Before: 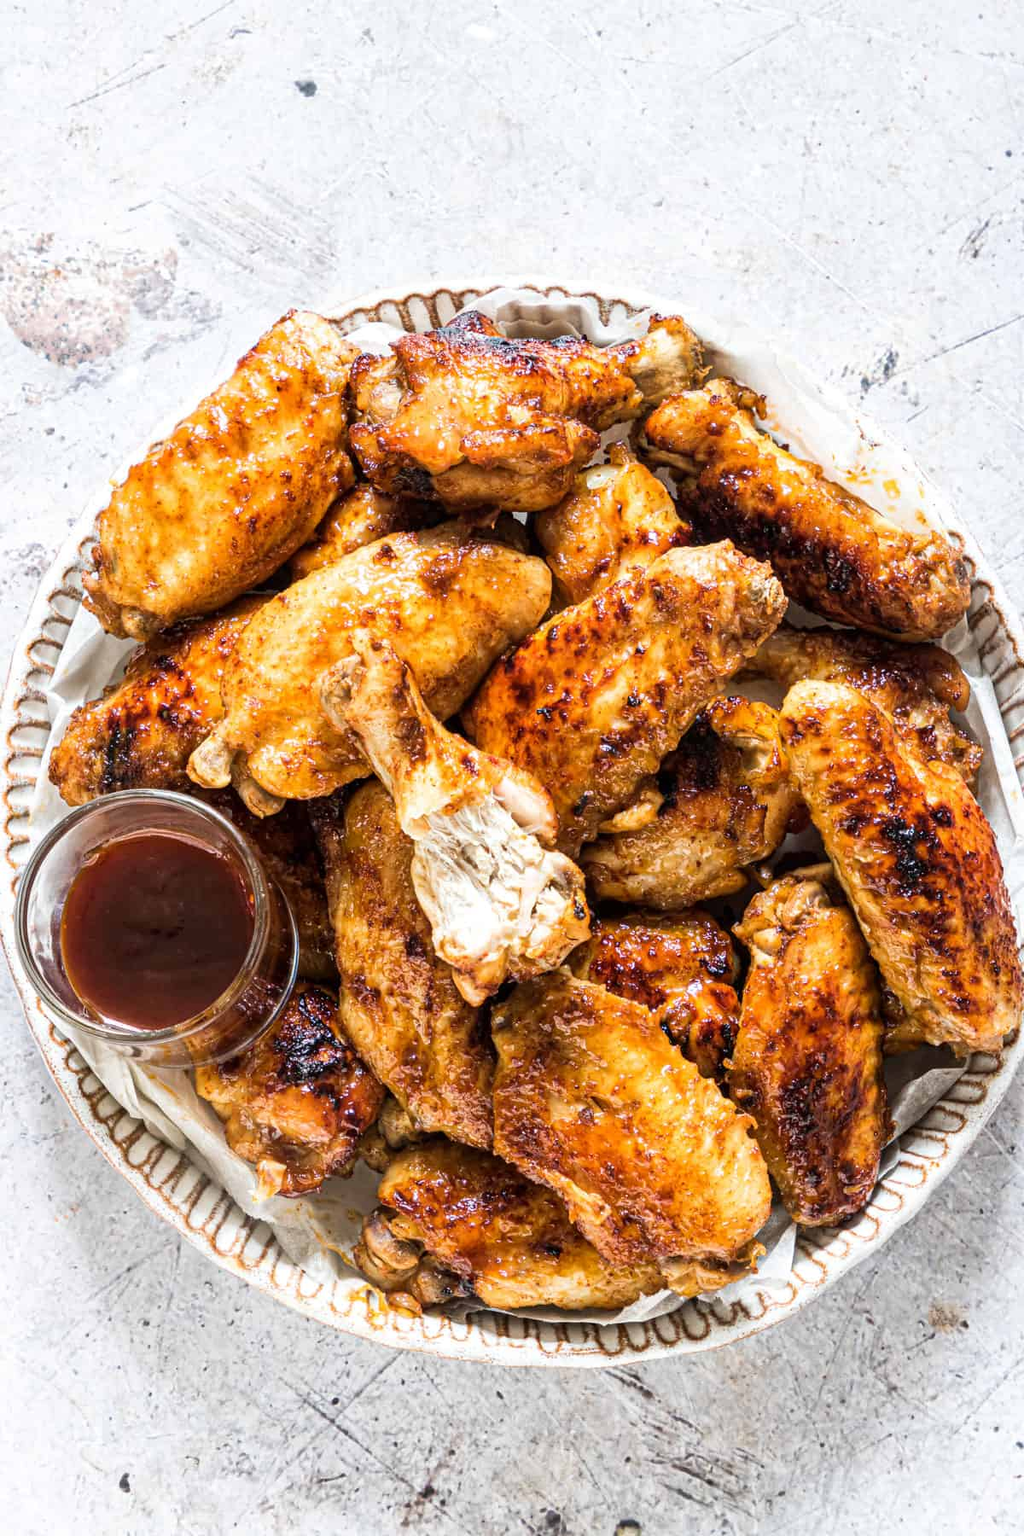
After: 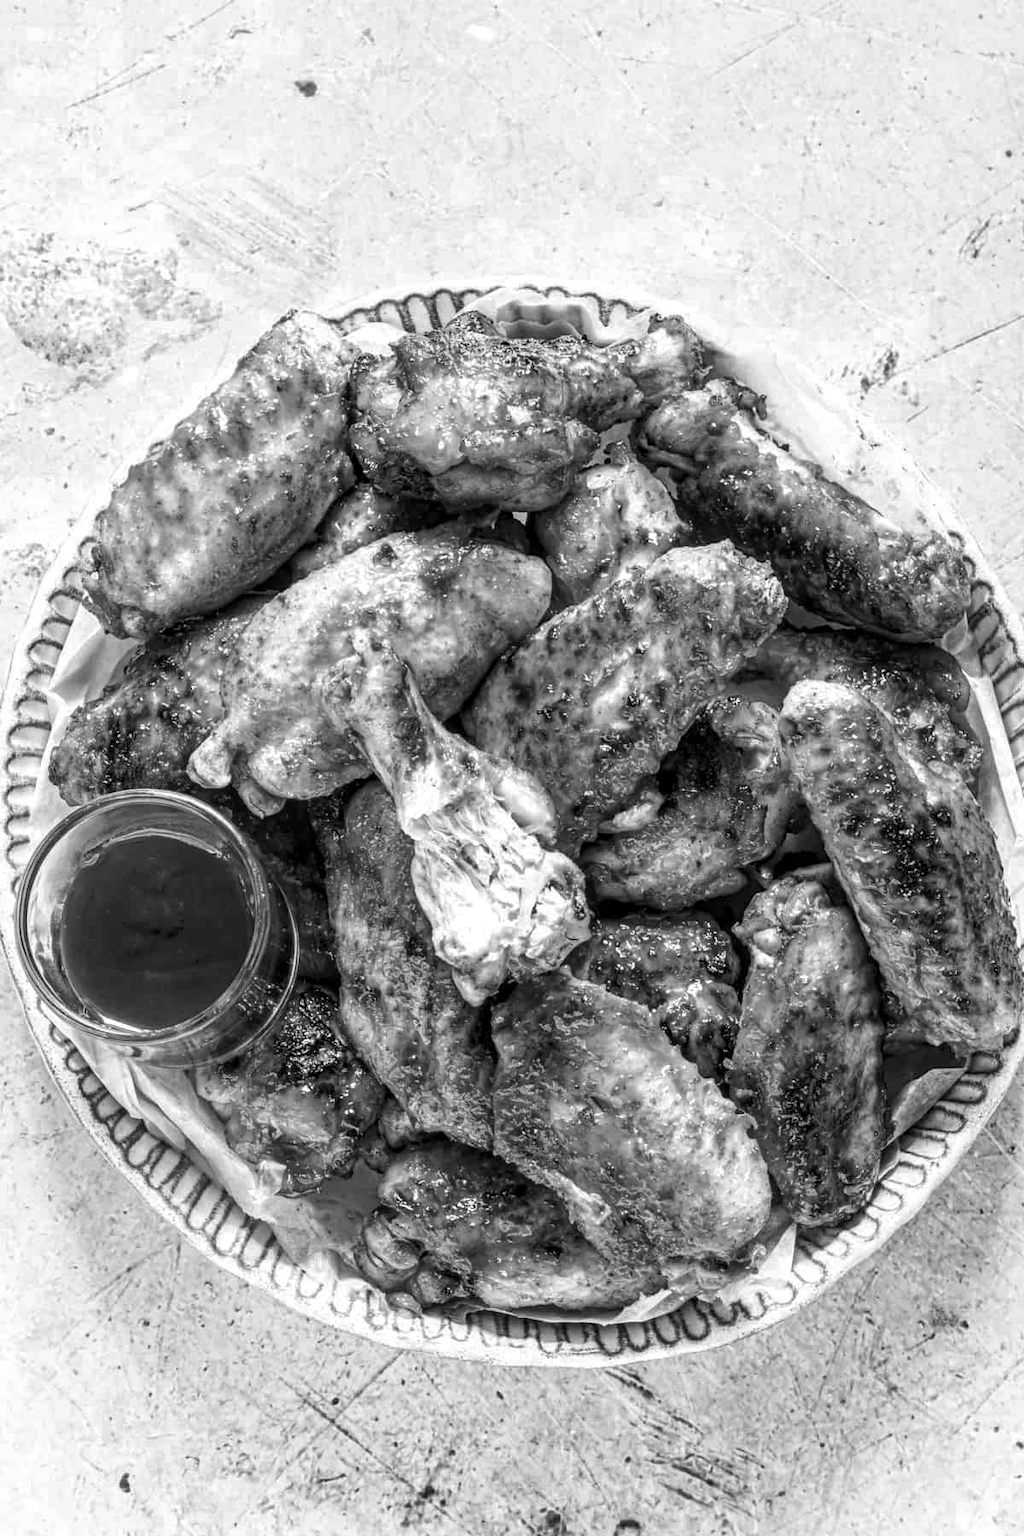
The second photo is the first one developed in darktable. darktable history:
white balance: emerald 1
color zones: curves: ch0 [(0.002, 0.593) (0.143, 0.417) (0.285, 0.541) (0.455, 0.289) (0.608, 0.327) (0.727, 0.283) (0.869, 0.571) (1, 0.603)]; ch1 [(0, 0) (0.143, 0) (0.286, 0) (0.429, 0) (0.571, 0) (0.714, 0) (0.857, 0)]
local contrast: on, module defaults
